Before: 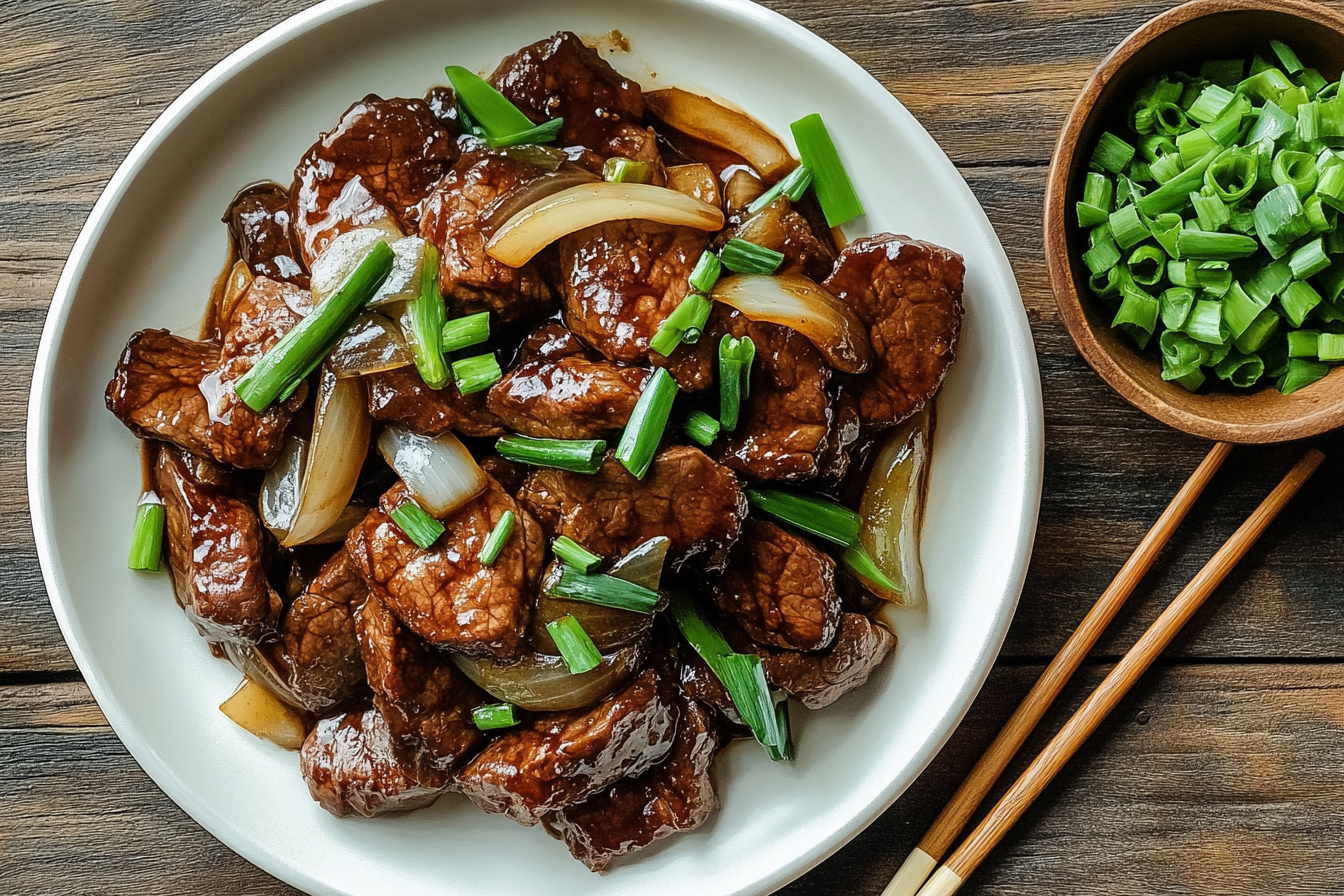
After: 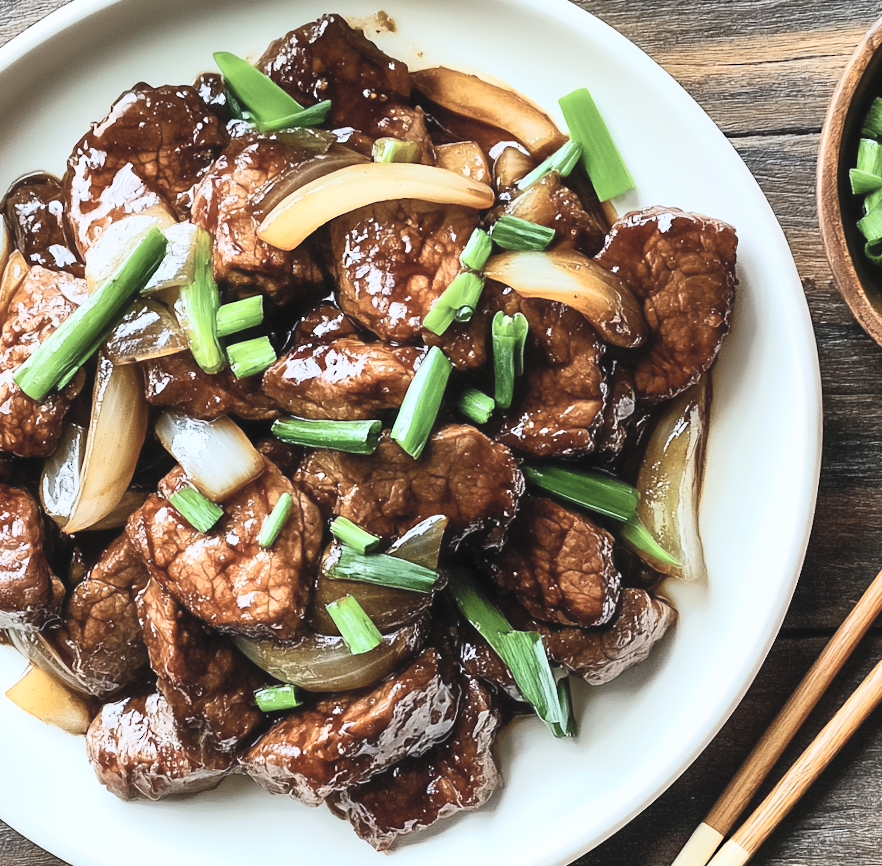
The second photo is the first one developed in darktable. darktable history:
rotate and perspective: rotation -1.32°, lens shift (horizontal) -0.031, crop left 0.015, crop right 0.985, crop top 0.047, crop bottom 0.982
contrast brightness saturation: contrast 0.43, brightness 0.56, saturation -0.19
contrast equalizer: octaves 7, y [[0.502, 0.505, 0.512, 0.529, 0.564, 0.588], [0.5 ×6], [0.502, 0.505, 0.512, 0.529, 0.564, 0.588], [0, 0.001, 0.001, 0.004, 0.008, 0.011], [0, 0.001, 0.001, 0.004, 0.008, 0.011]], mix -1
sharpen: radius 5.325, amount 0.312, threshold 26.433
white balance: red 0.984, blue 1.059
crop and rotate: left 15.446%, right 17.836%
local contrast: mode bilateral grid, contrast 100, coarseness 100, detail 94%, midtone range 0.2
